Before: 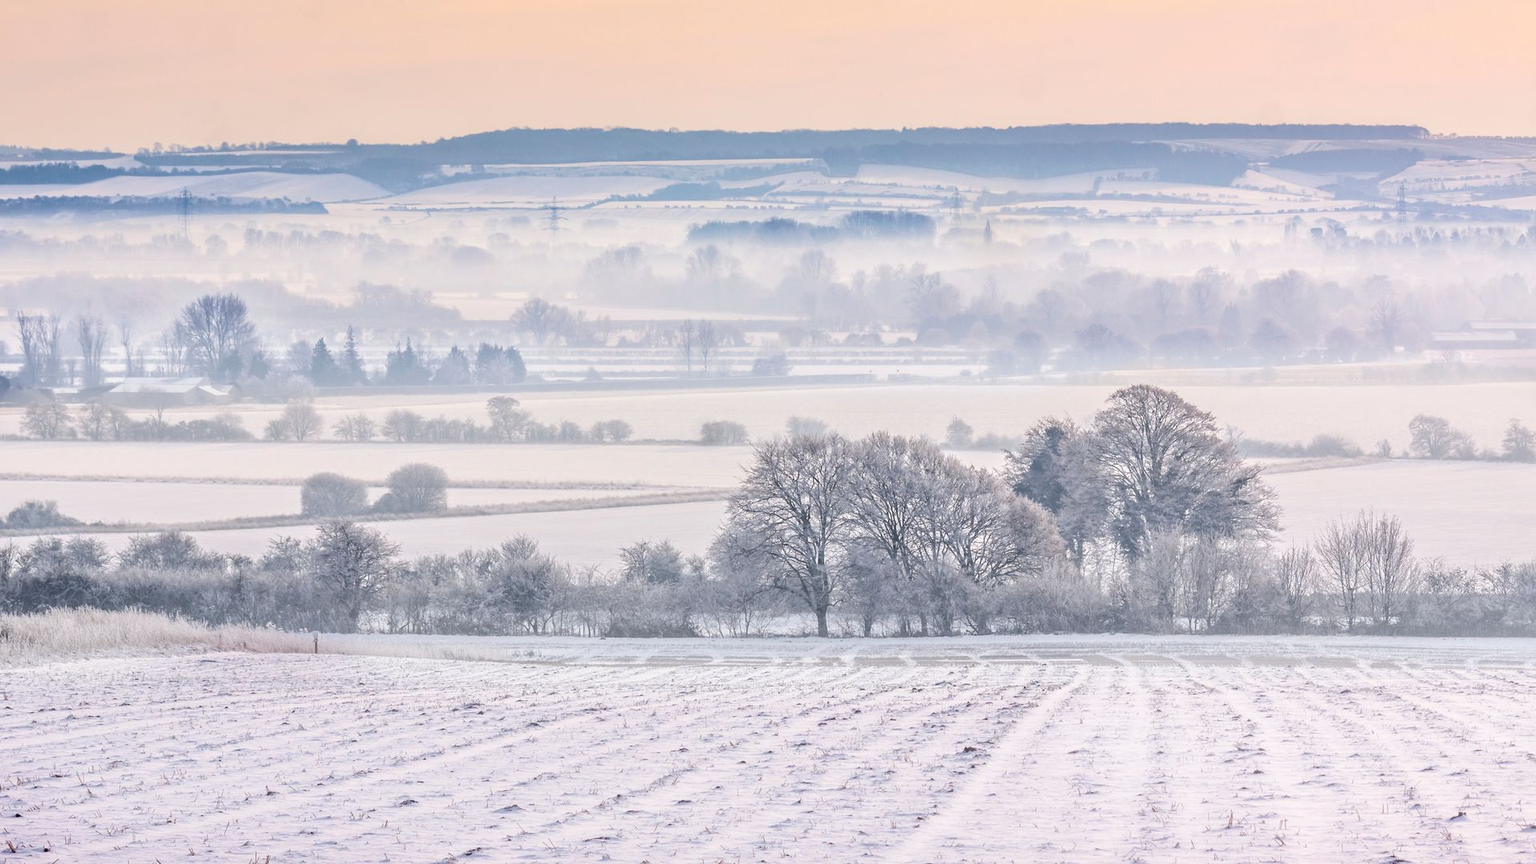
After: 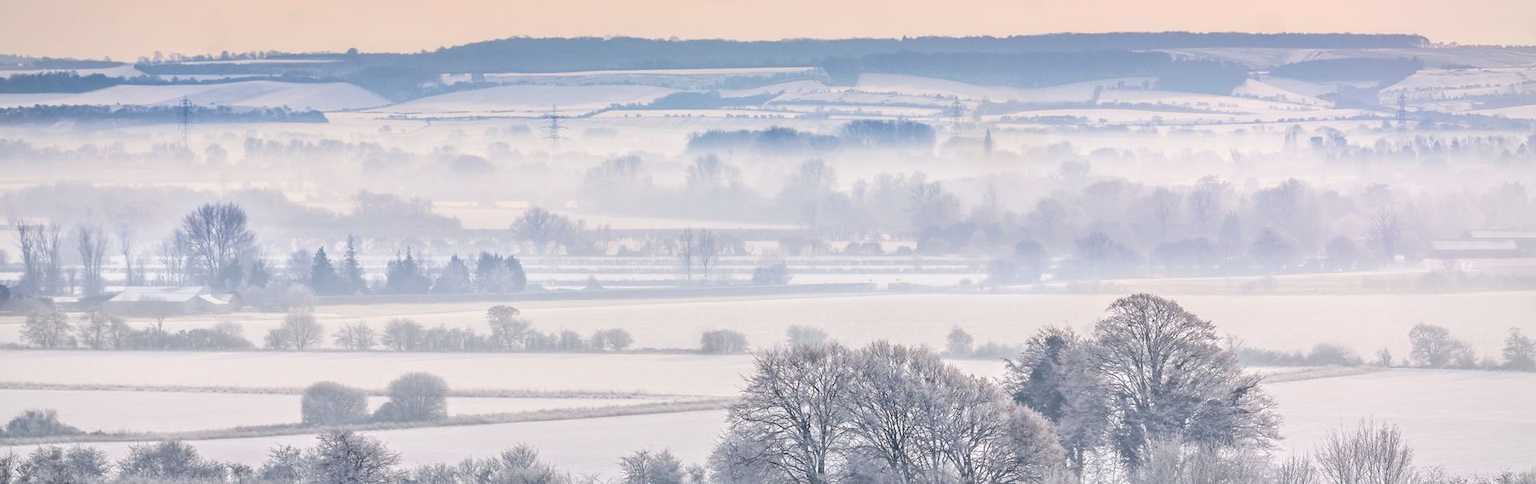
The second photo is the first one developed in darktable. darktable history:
crop and rotate: top 10.605%, bottom 33.274%
vignetting: brightness -0.167
